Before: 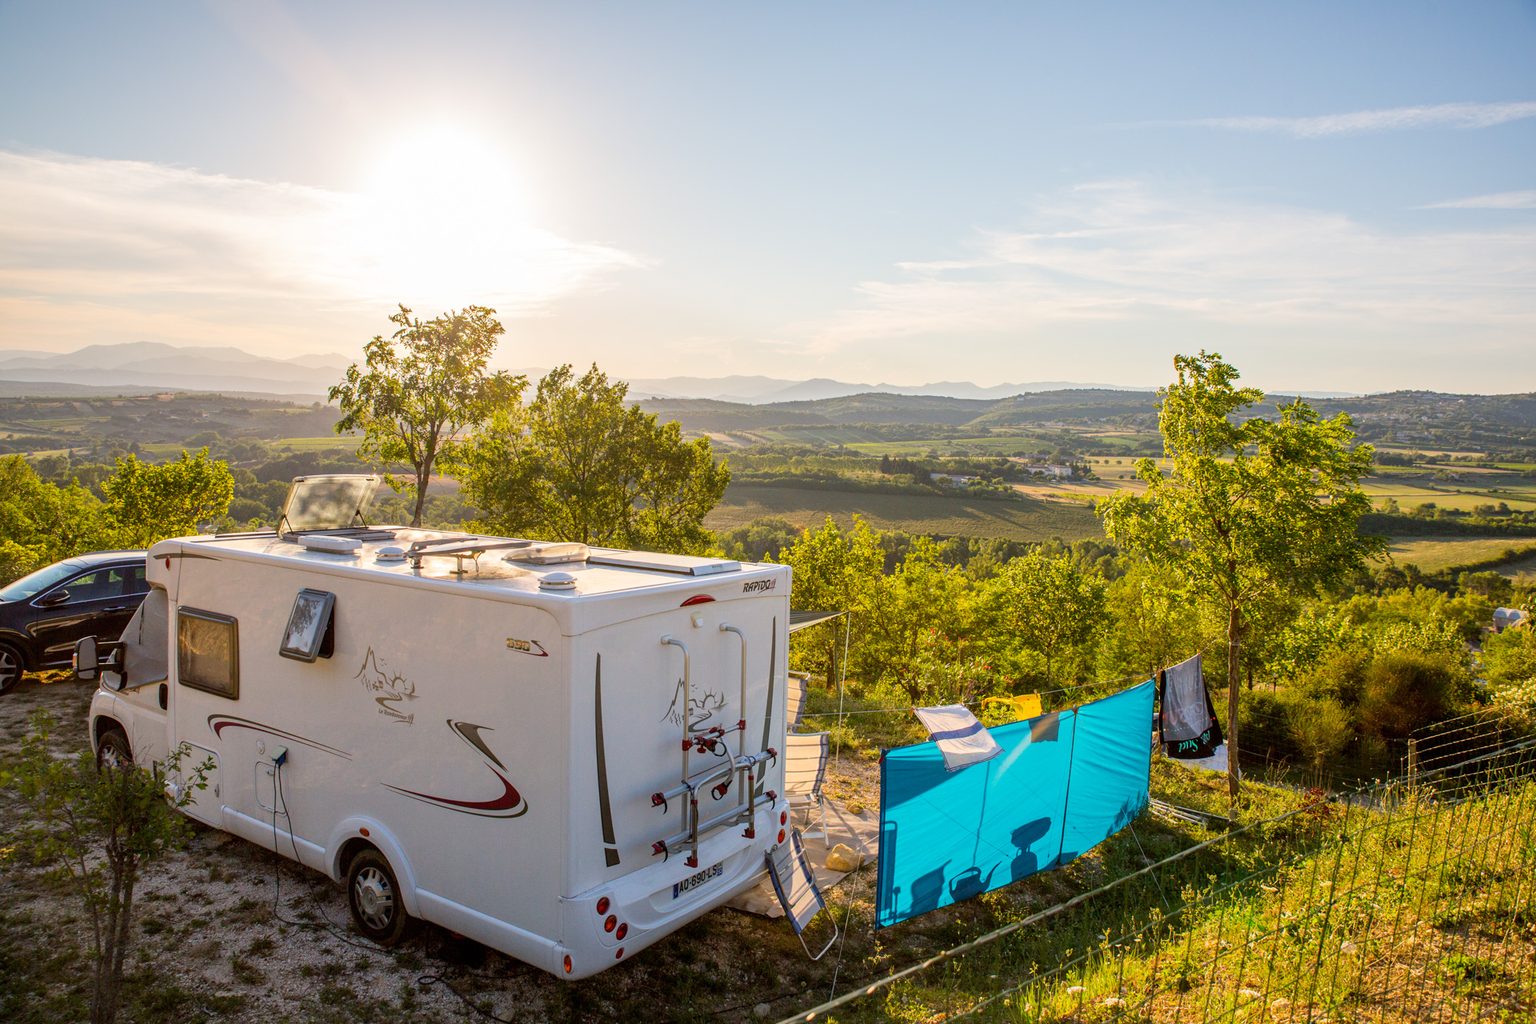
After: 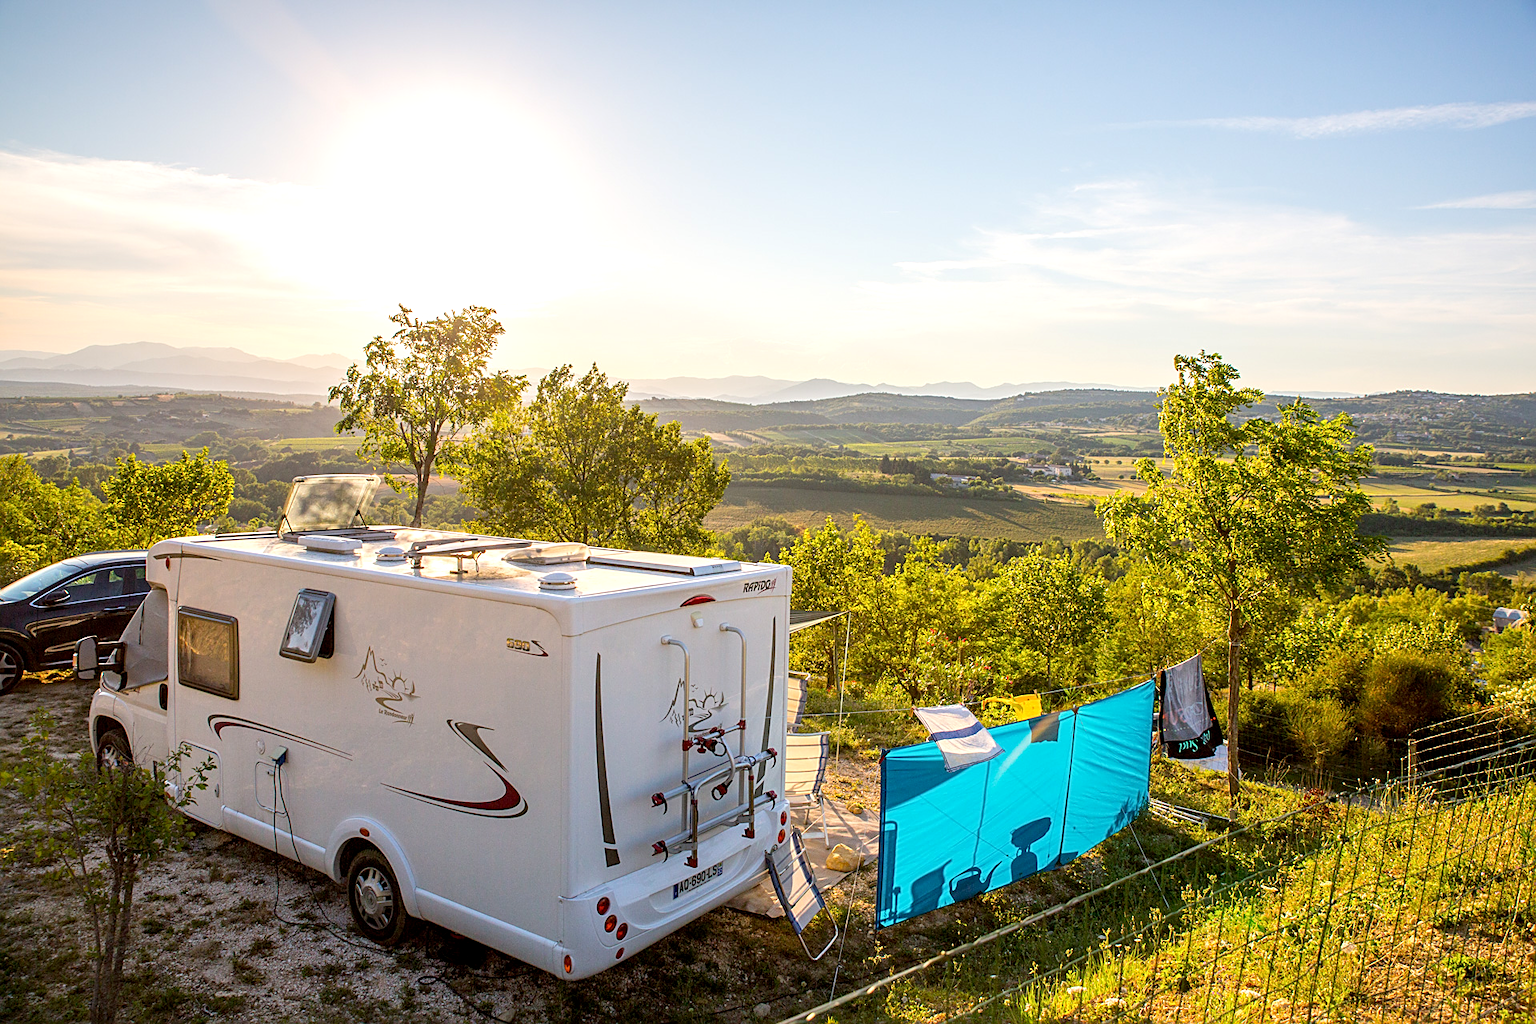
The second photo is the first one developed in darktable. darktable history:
sharpen: on, module defaults
exposure: black level correction 0.001, exposure 0.299 EV, compensate highlight preservation false
